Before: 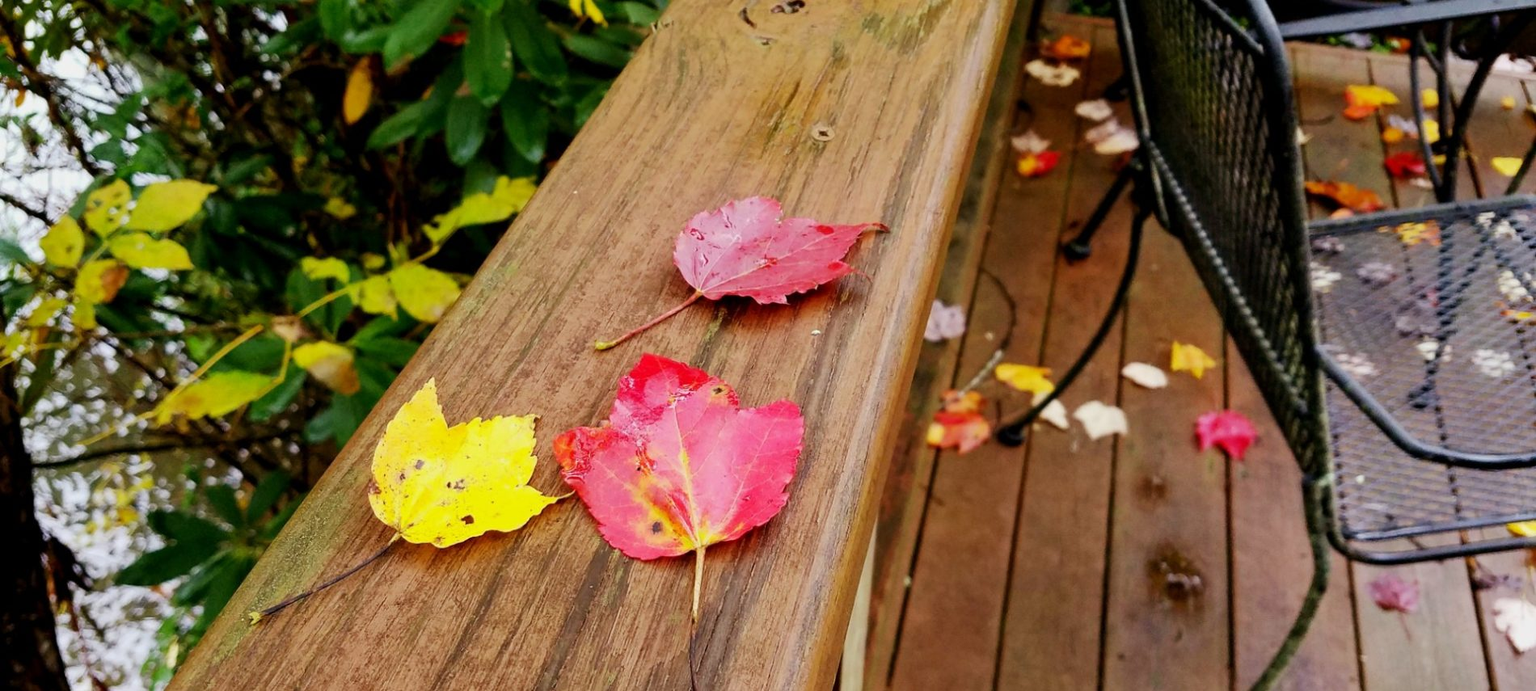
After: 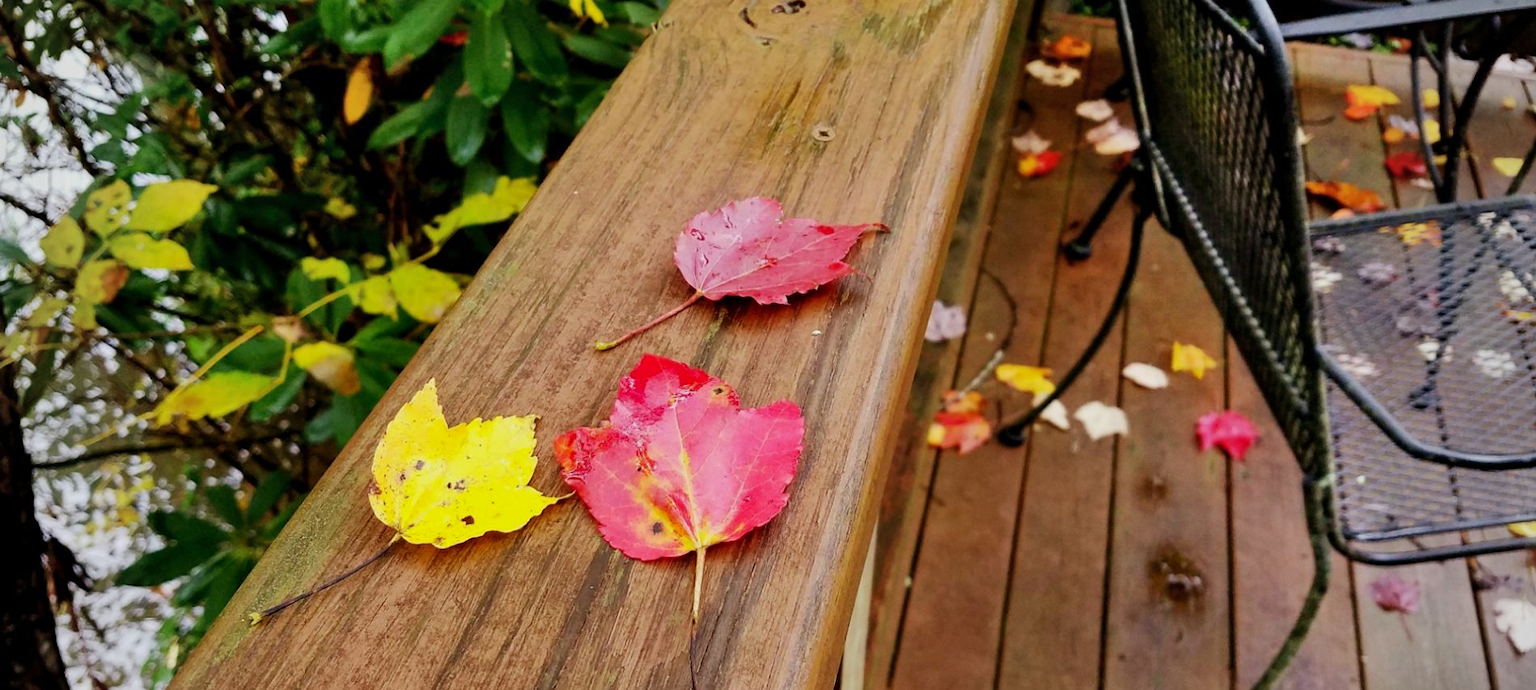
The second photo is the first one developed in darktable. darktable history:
shadows and highlights: shadows 43.71, white point adjustment -1.46, soften with gaussian
vignetting: fall-off radius 45%, brightness -0.33
